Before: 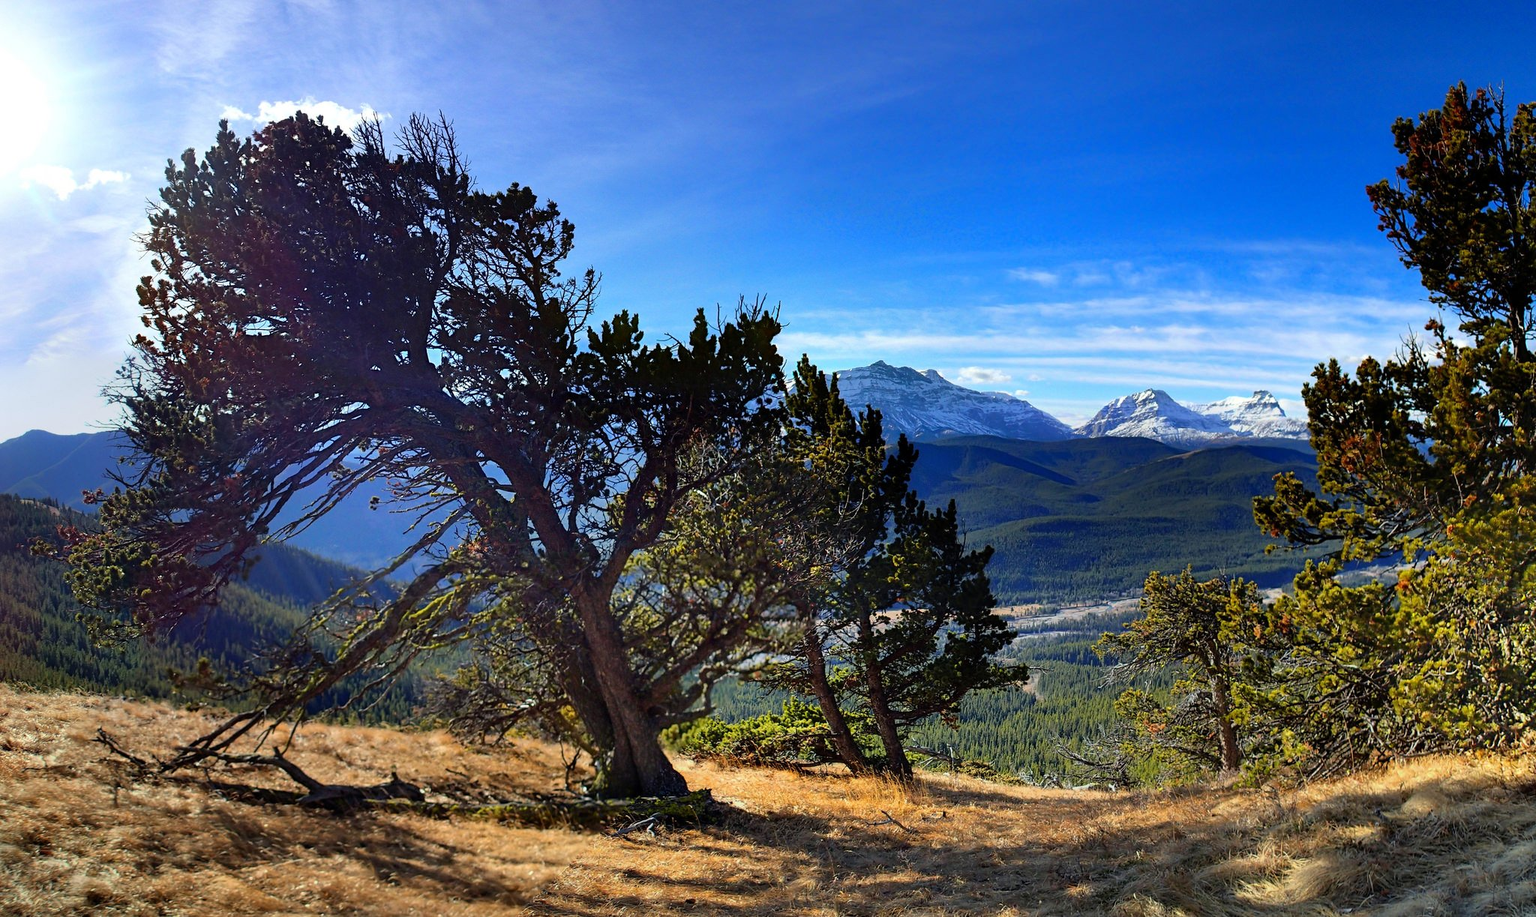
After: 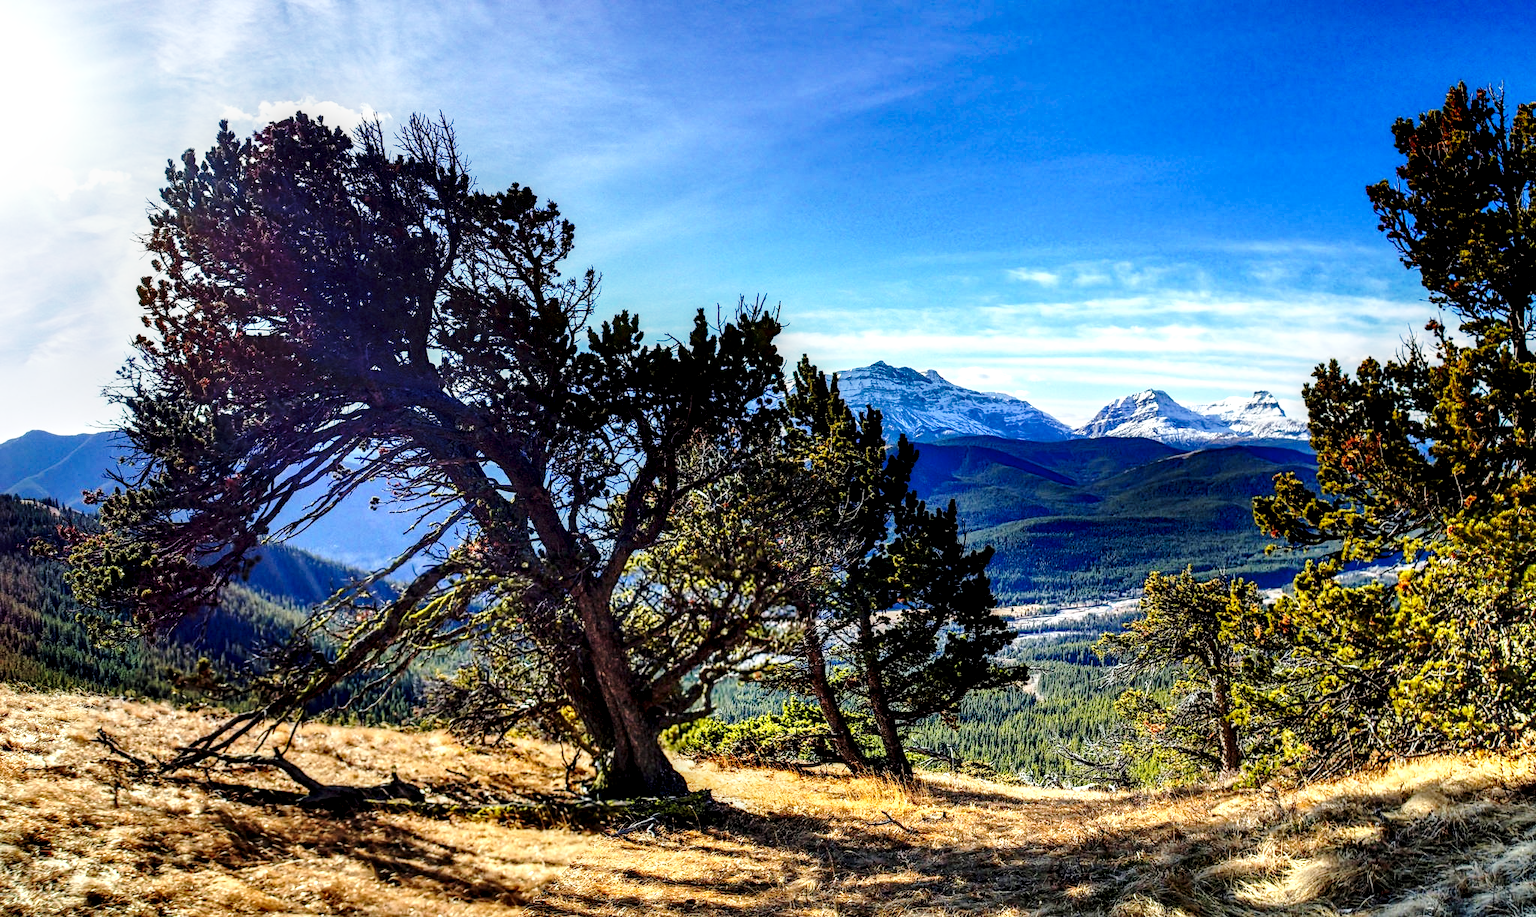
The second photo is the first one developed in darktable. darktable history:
local contrast: highlights 22%, shadows 72%, detail 170%
base curve: curves: ch0 [(0, 0) (0.036, 0.037) (0.121, 0.228) (0.46, 0.76) (0.859, 0.983) (1, 1)], preserve colors none
